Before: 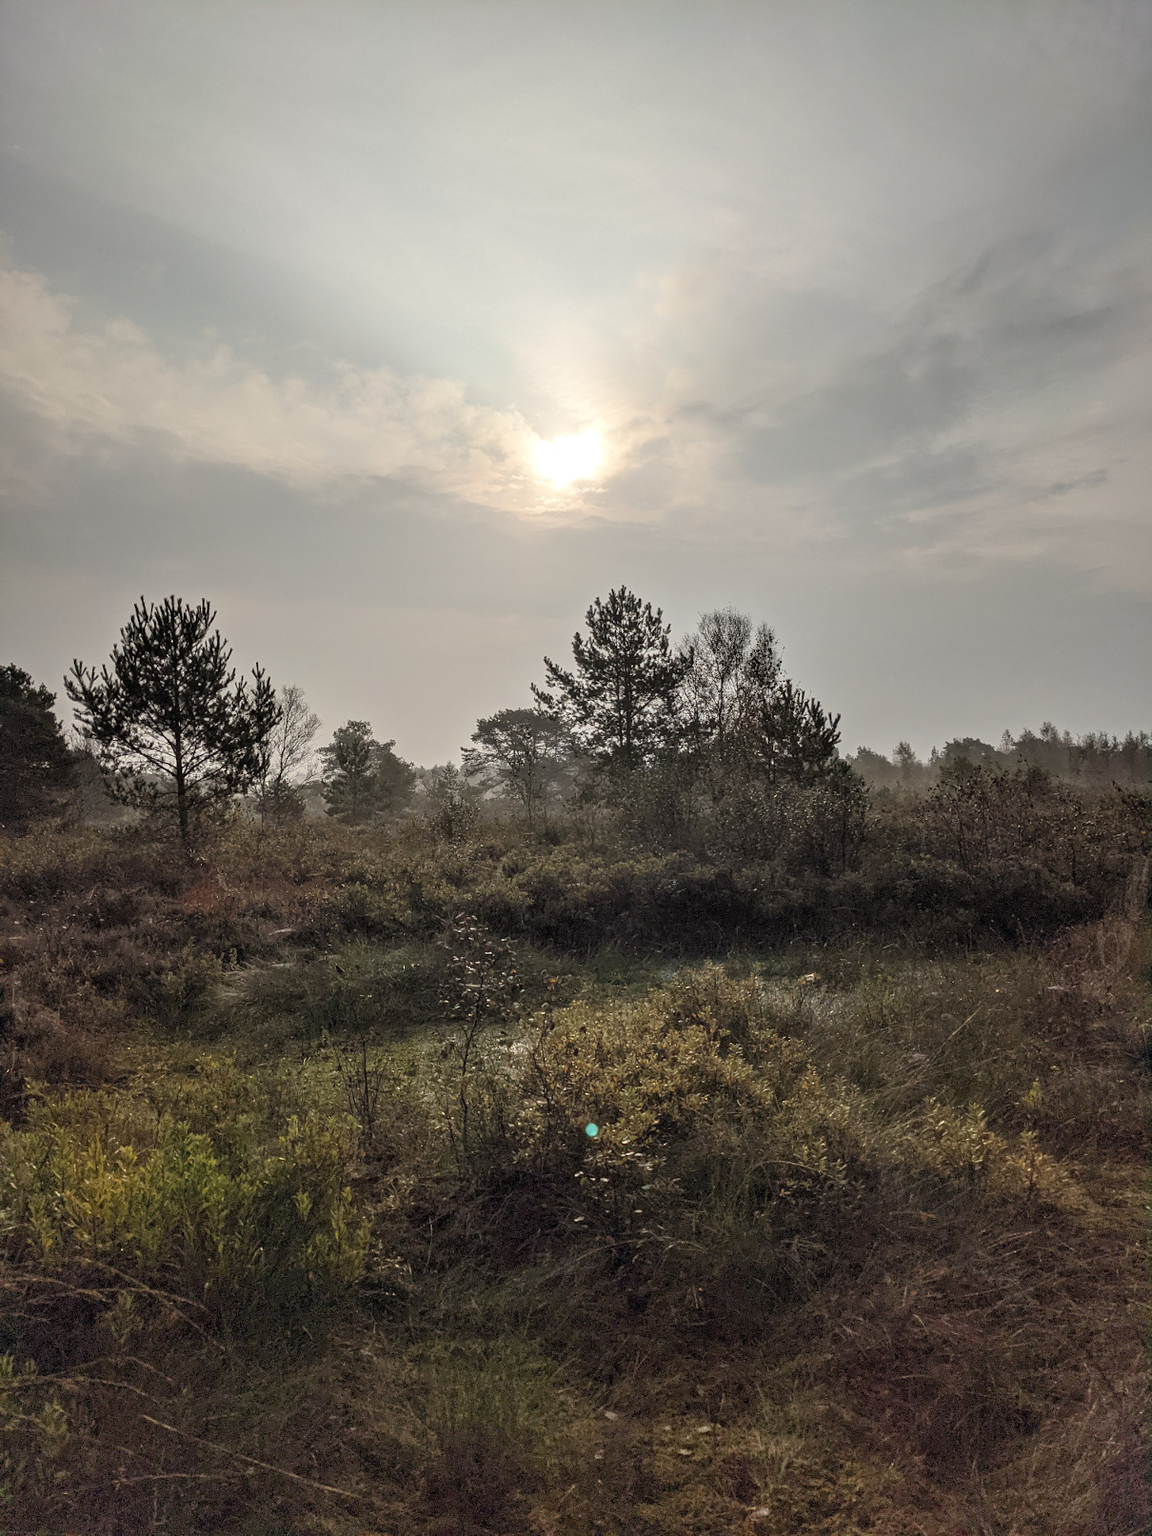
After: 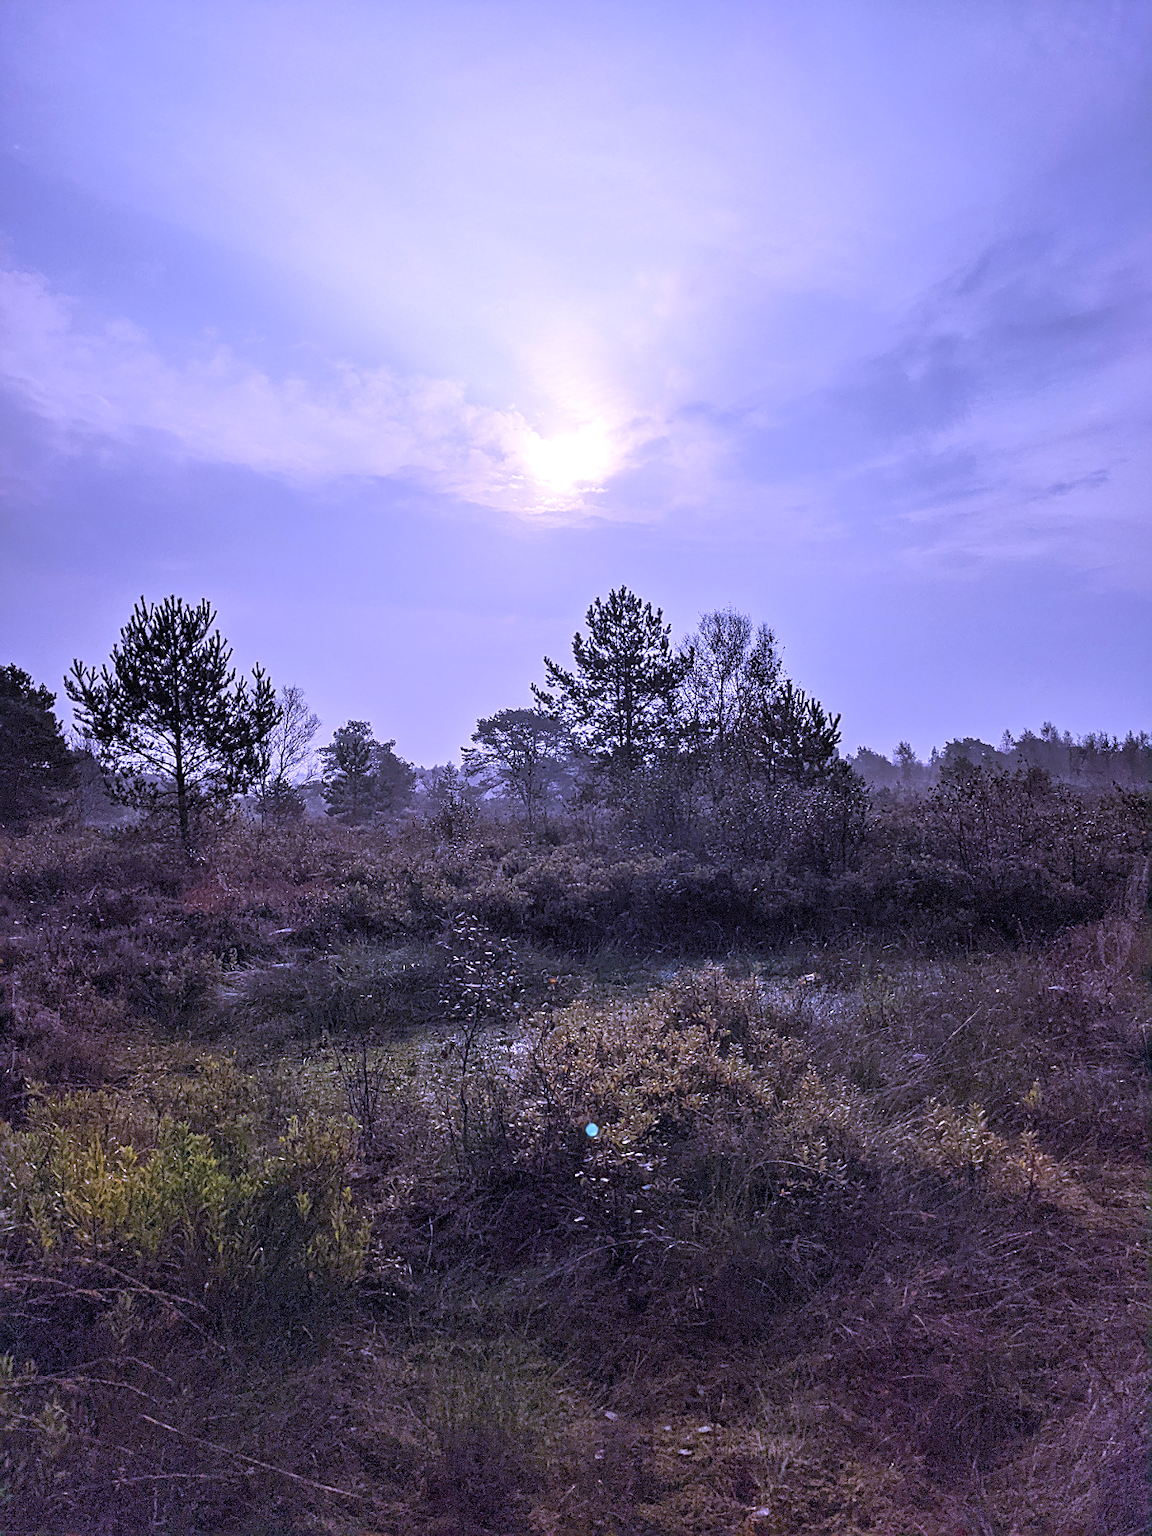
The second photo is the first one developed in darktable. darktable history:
sharpen: on, module defaults
velvia: on, module defaults
white balance: red 0.98, blue 1.61
